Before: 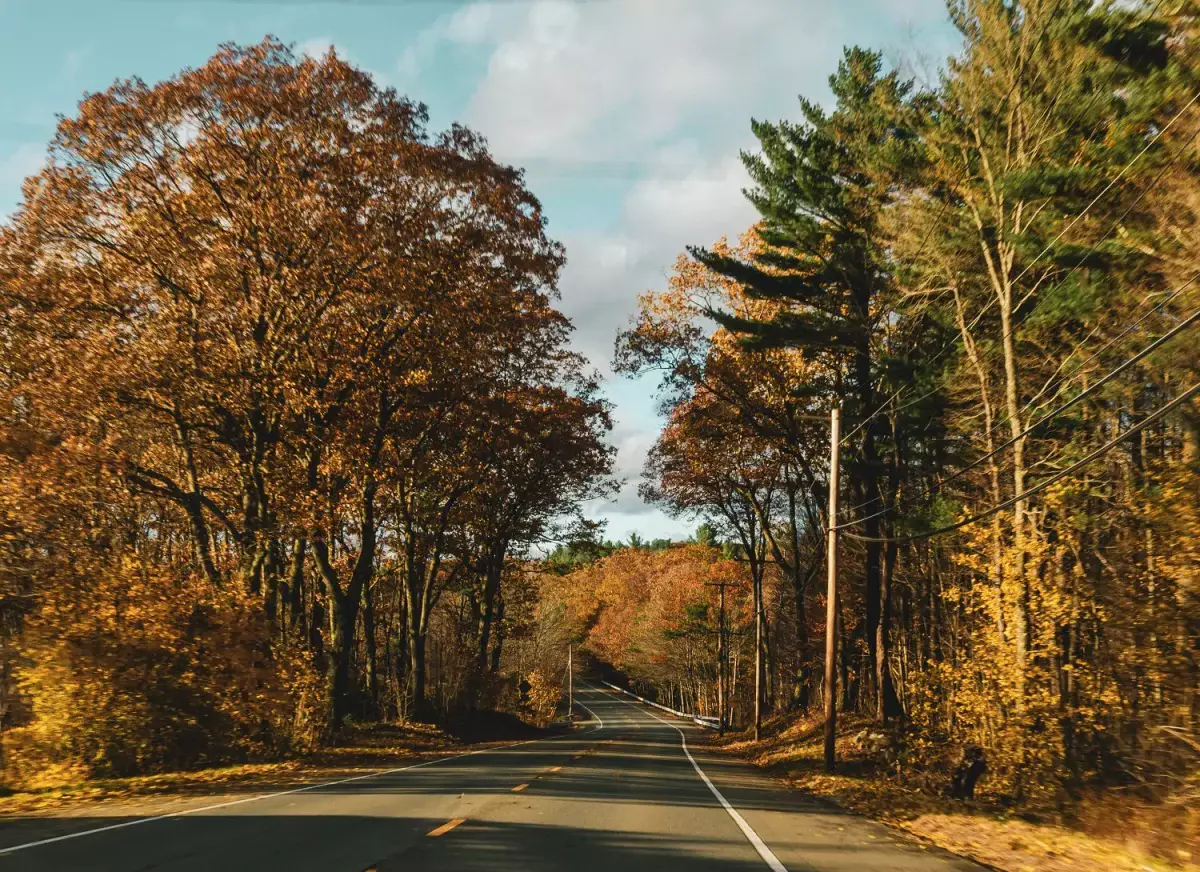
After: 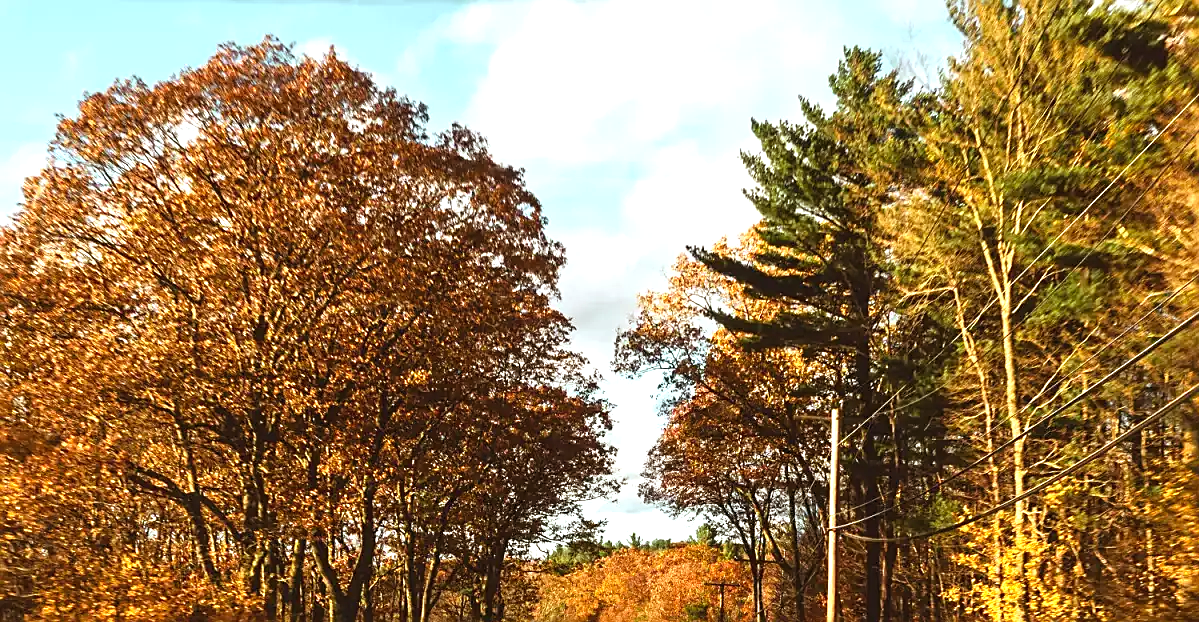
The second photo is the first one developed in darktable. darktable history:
crop: bottom 28.576%
exposure: exposure 0.95 EV, compensate highlight preservation false
rgb levels: mode RGB, independent channels, levels [[0, 0.5, 1], [0, 0.521, 1], [0, 0.536, 1]]
sharpen: on, module defaults
